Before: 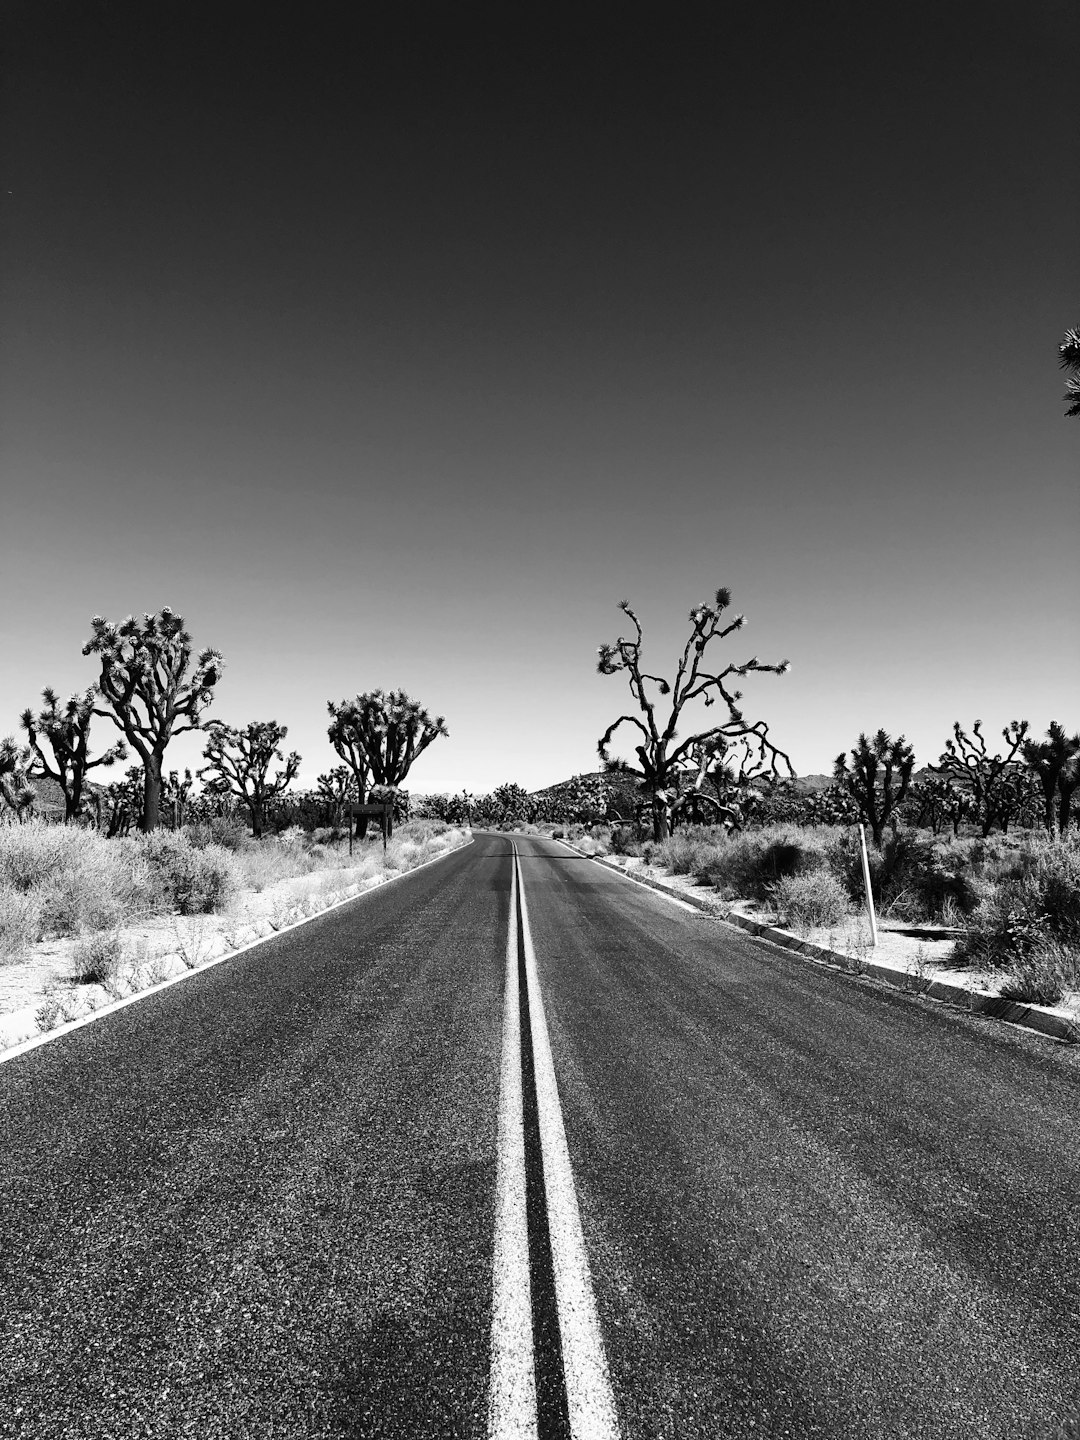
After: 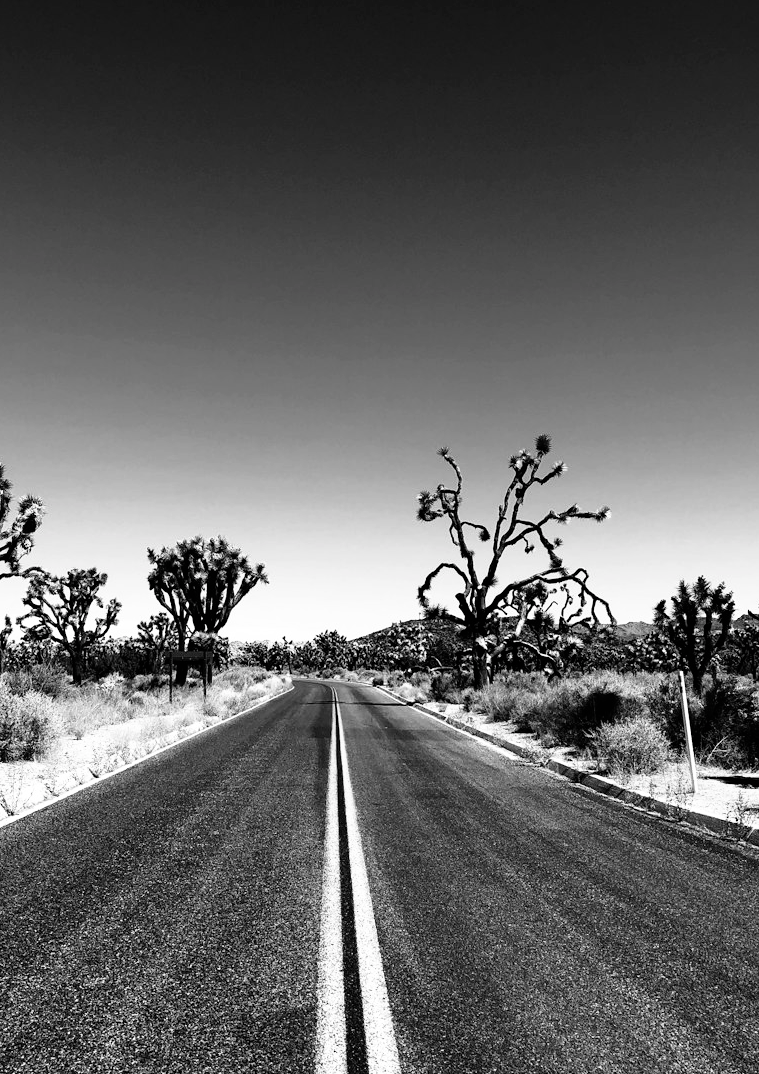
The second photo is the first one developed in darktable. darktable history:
filmic rgb: black relative exposure -8 EV, white relative exposure 2.45 EV, hardness 6.31
crop and rotate: left 16.797%, top 10.675%, right 12.868%, bottom 14.716%
